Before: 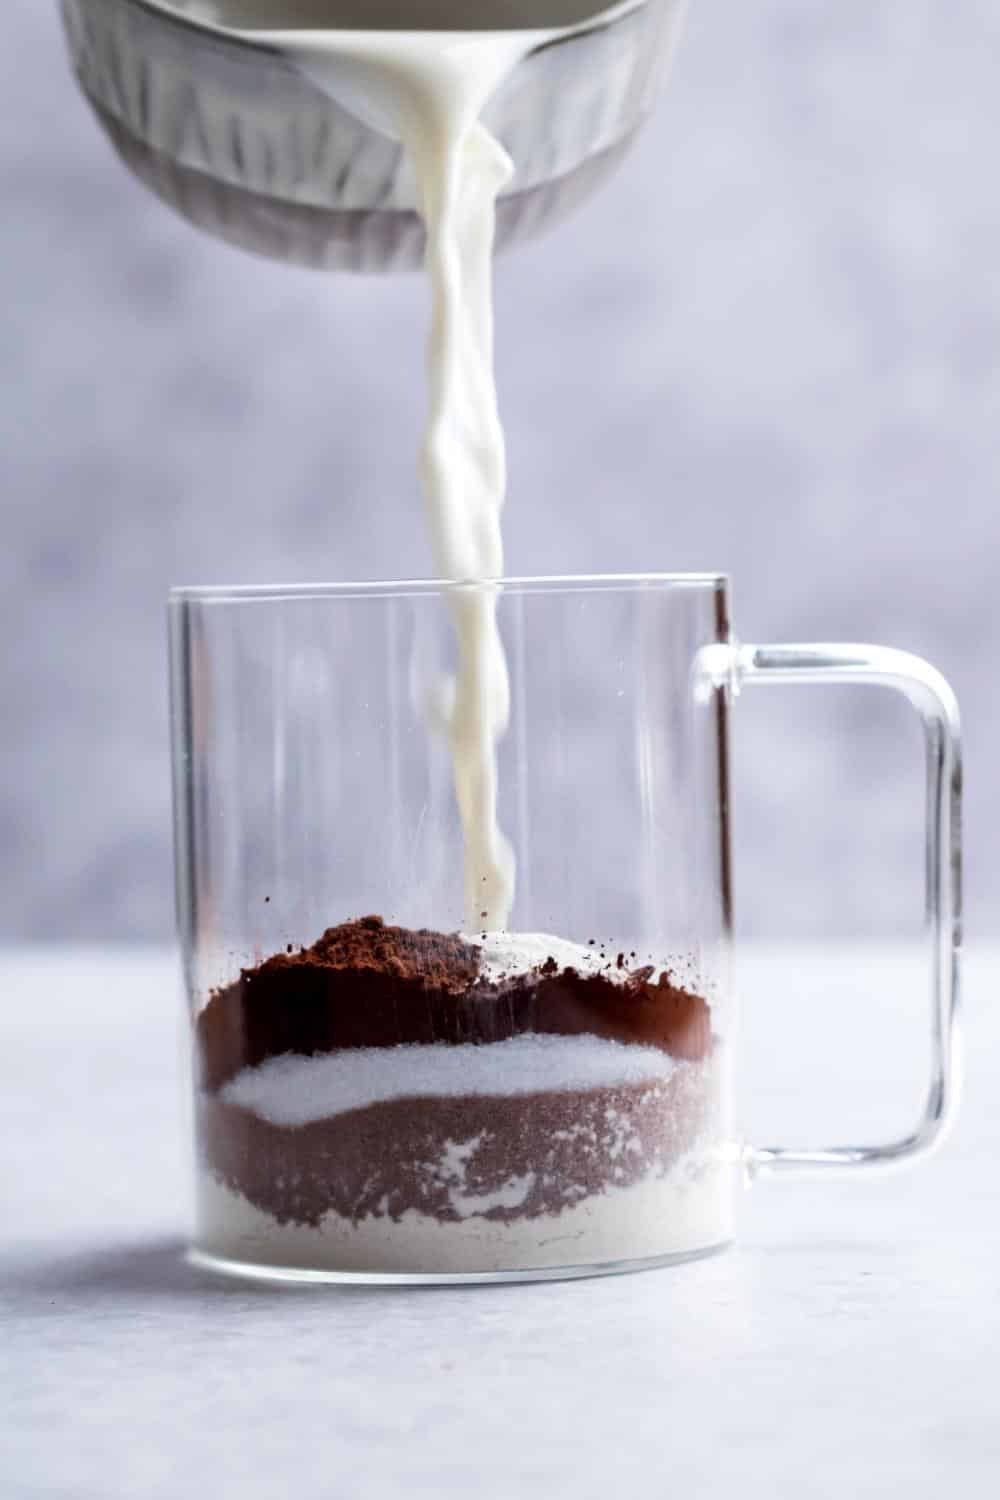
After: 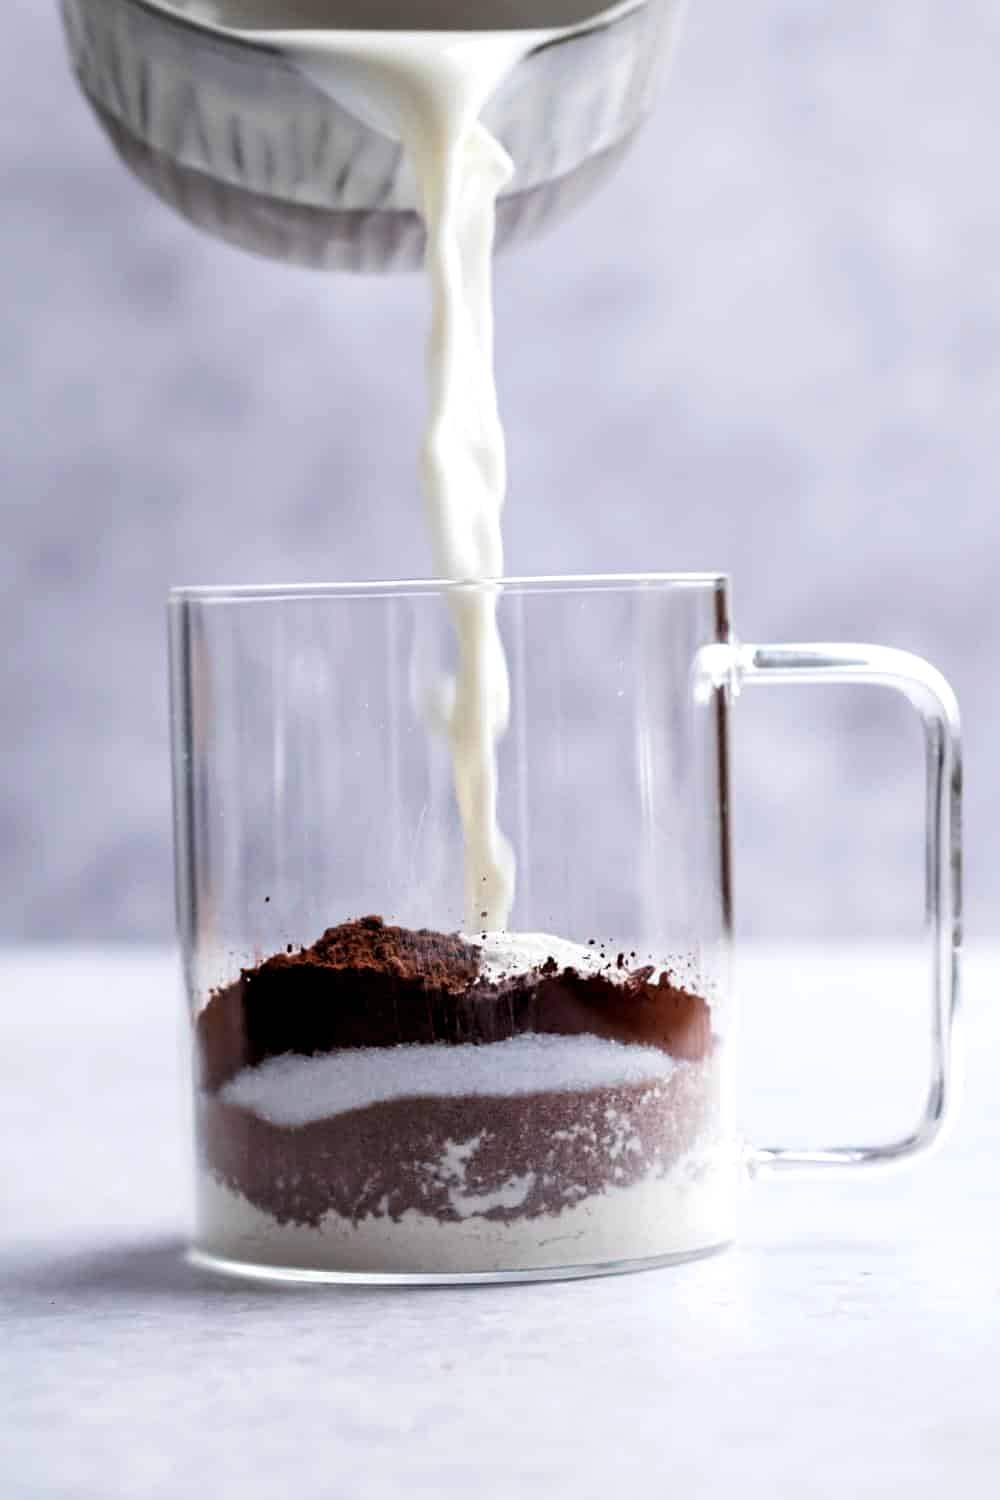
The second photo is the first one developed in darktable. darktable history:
levels: levels [0.016, 0.492, 0.969]
sharpen: amount 0.212
